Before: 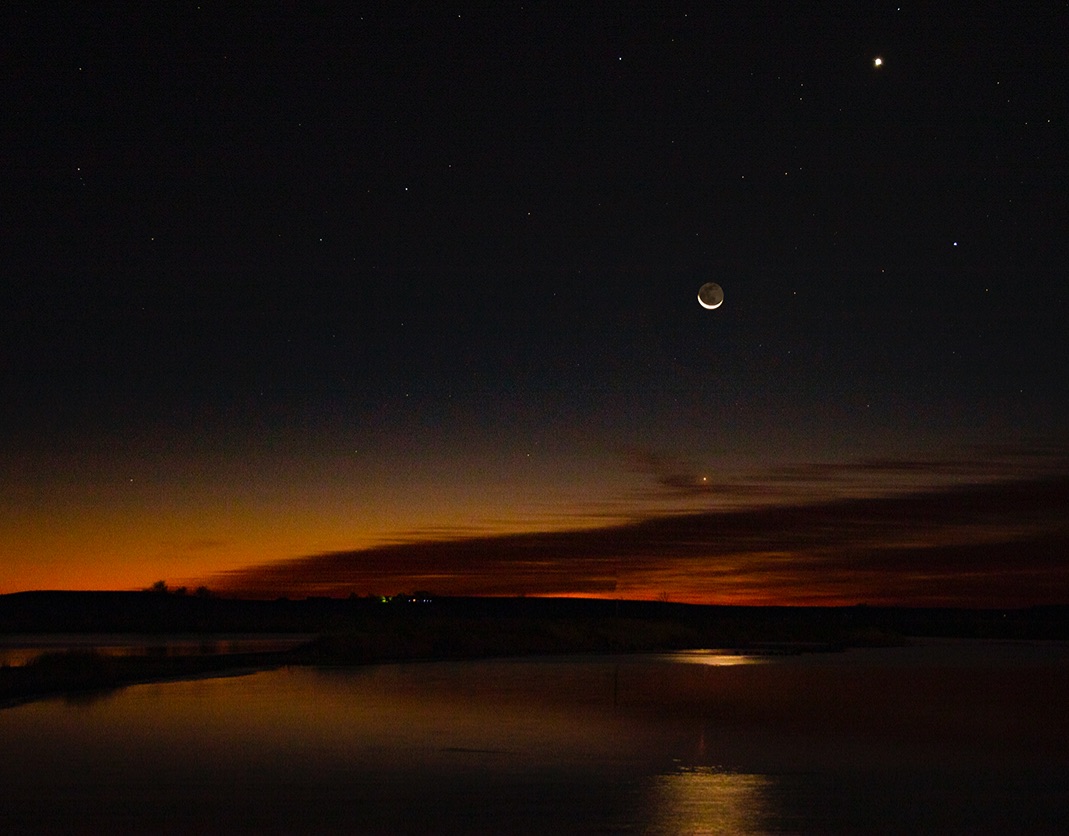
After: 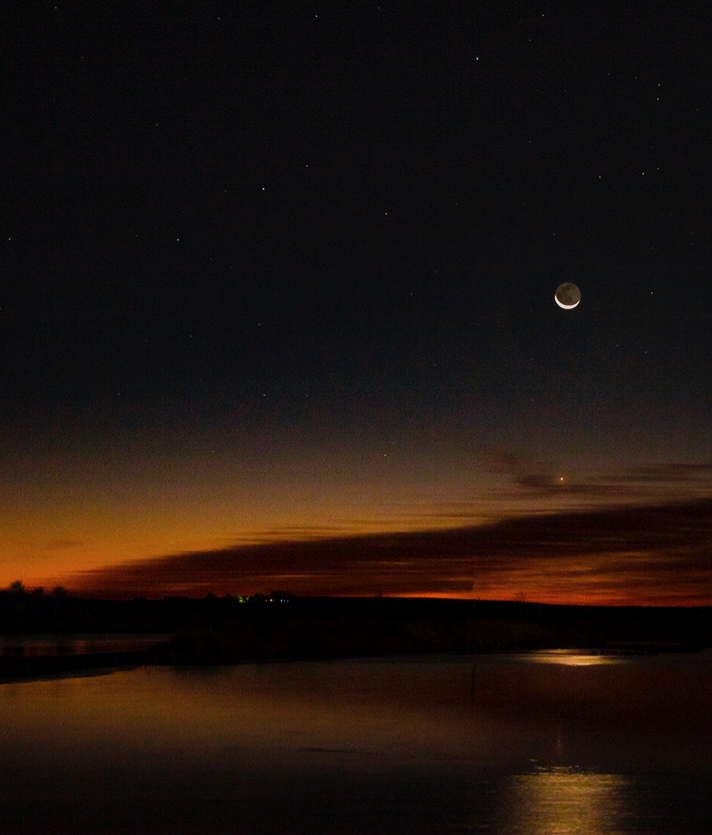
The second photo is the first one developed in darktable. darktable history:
crop and rotate: left 13.409%, right 19.924%
local contrast: on, module defaults
contrast equalizer: octaves 7, y [[0.502, 0.505, 0.512, 0.529, 0.564, 0.588], [0.5 ×6], [0.502, 0.505, 0.512, 0.529, 0.564, 0.588], [0, 0.001, 0.001, 0.004, 0.008, 0.011], [0, 0.001, 0.001, 0.004, 0.008, 0.011]], mix -1
exposure: exposure -0.04 EV, compensate highlight preservation false
